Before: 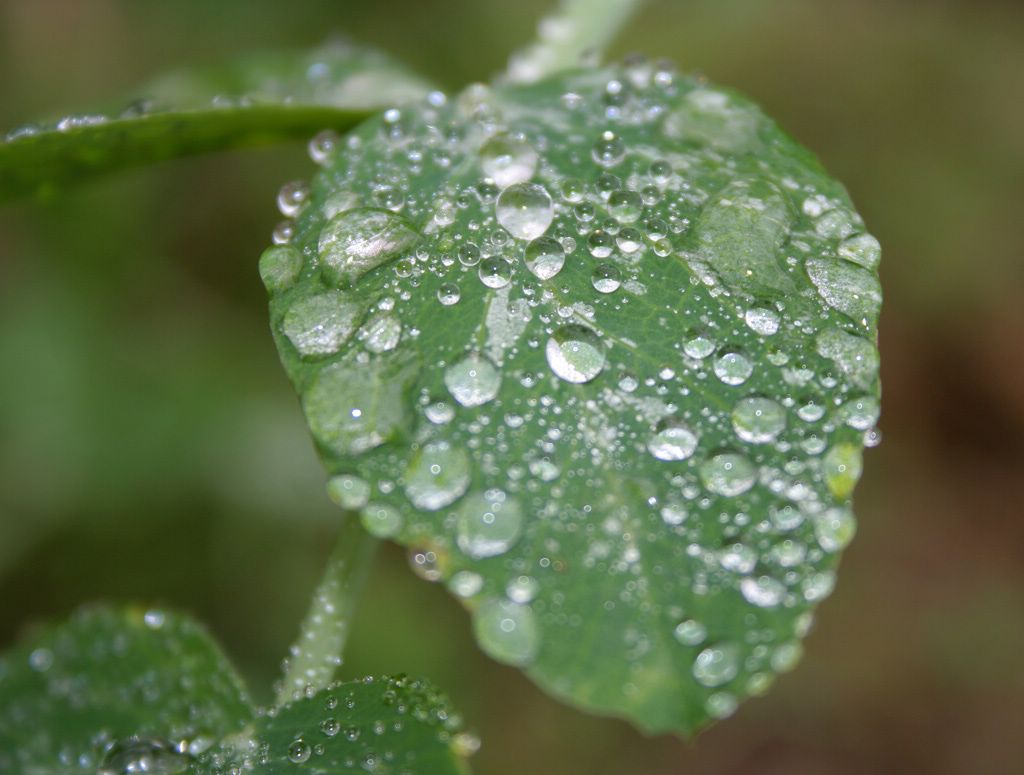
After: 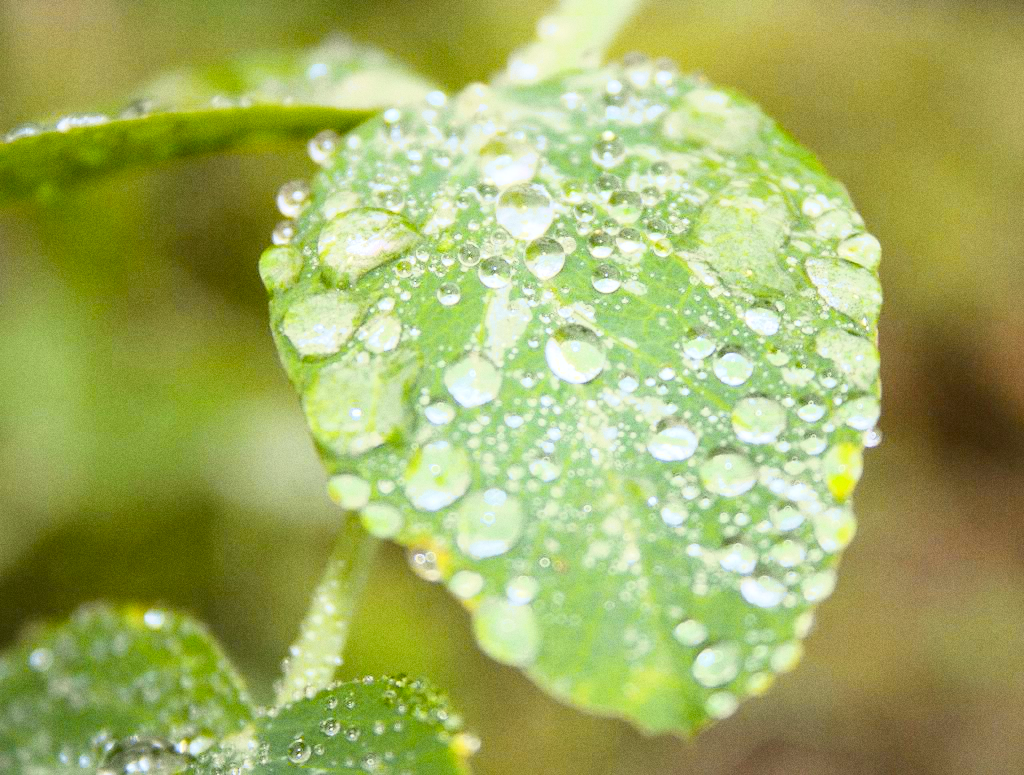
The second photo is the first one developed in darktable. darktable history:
exposure: black level correction 0, exposure 0.9 EV, compensate highlight preservation false
tone curve: curves: ch0 [(0, 0.029) (0.087, 0.084) (0.227, 0.239) (0.46, 0.576) (0.657, 0.796) (0.861, 0.932) (0.997, 0.951)]; ch1 [(0, 0) (0.353, 0.344) (0.45, 0.46) (0.502, 0.494) (0.534, 0.523) (0.573, 0.576) (0.602, 0.631) (0.647, 0.669) (1, 1)]; ch2 [(0, 0) (0.333, 0.346) (0.385, 0.395) (0.44, 0.466) (0.5, 0.493) (0.521, 0.56) (0.553, 0.579) (0.573, 0.599) (0.667, 0.777) (1, 1)], color space Lab, independent channels, preserve colors none
white balance: emerald 1
rgb levels: preserve colors max RGB
grain: coarseness 0.09 ISO
